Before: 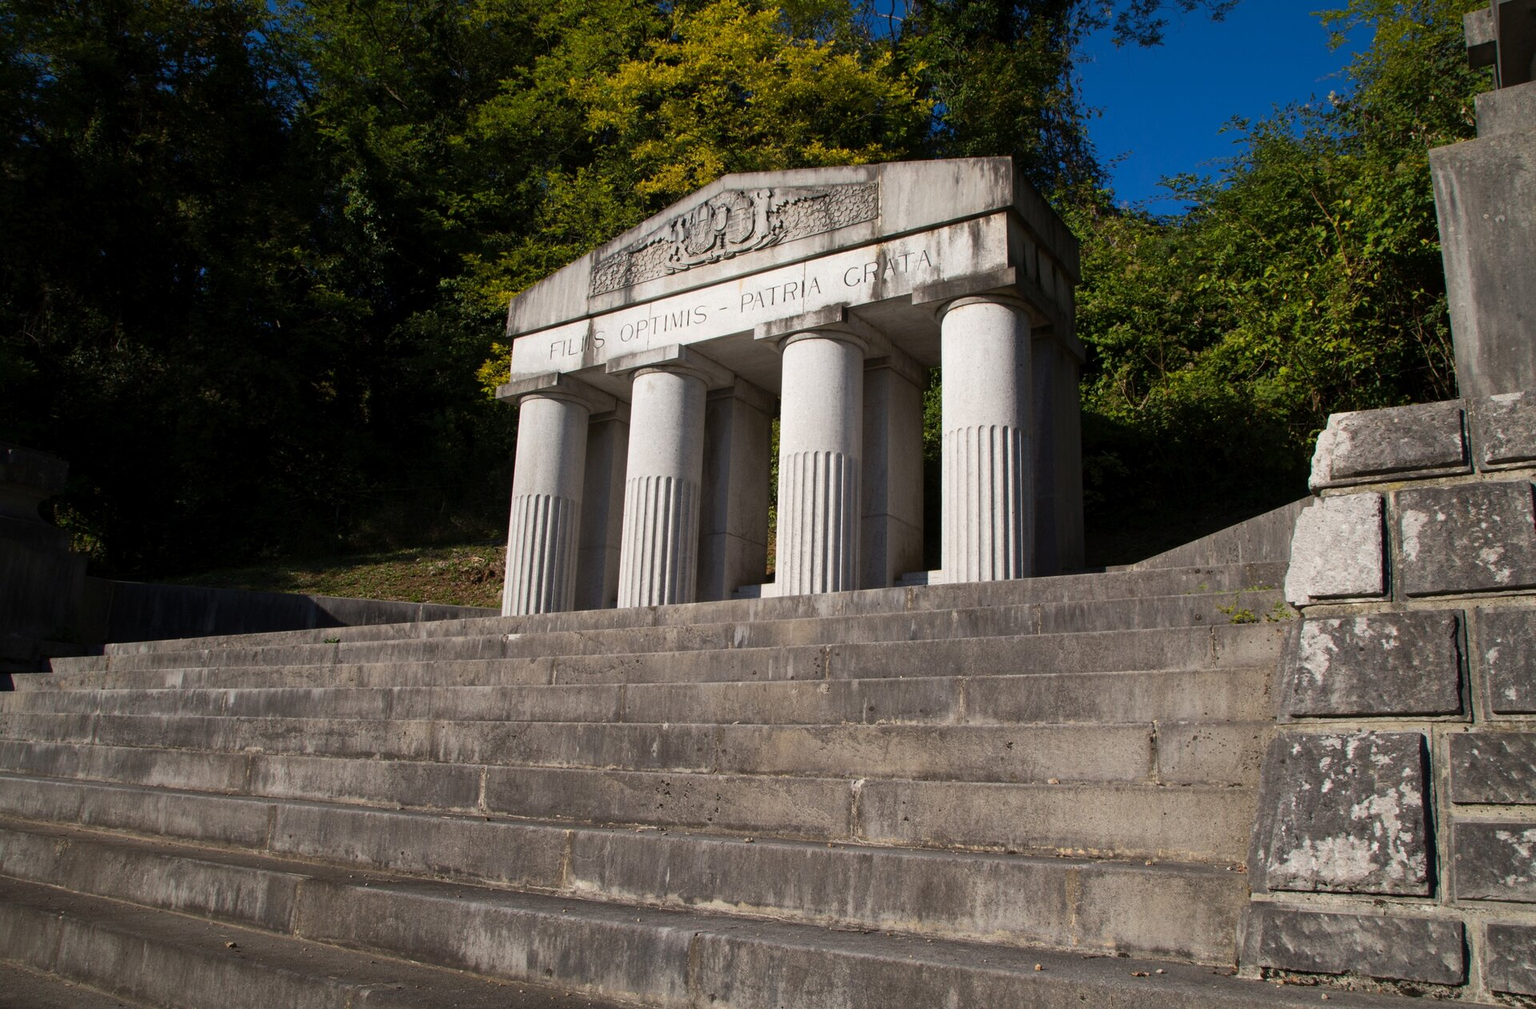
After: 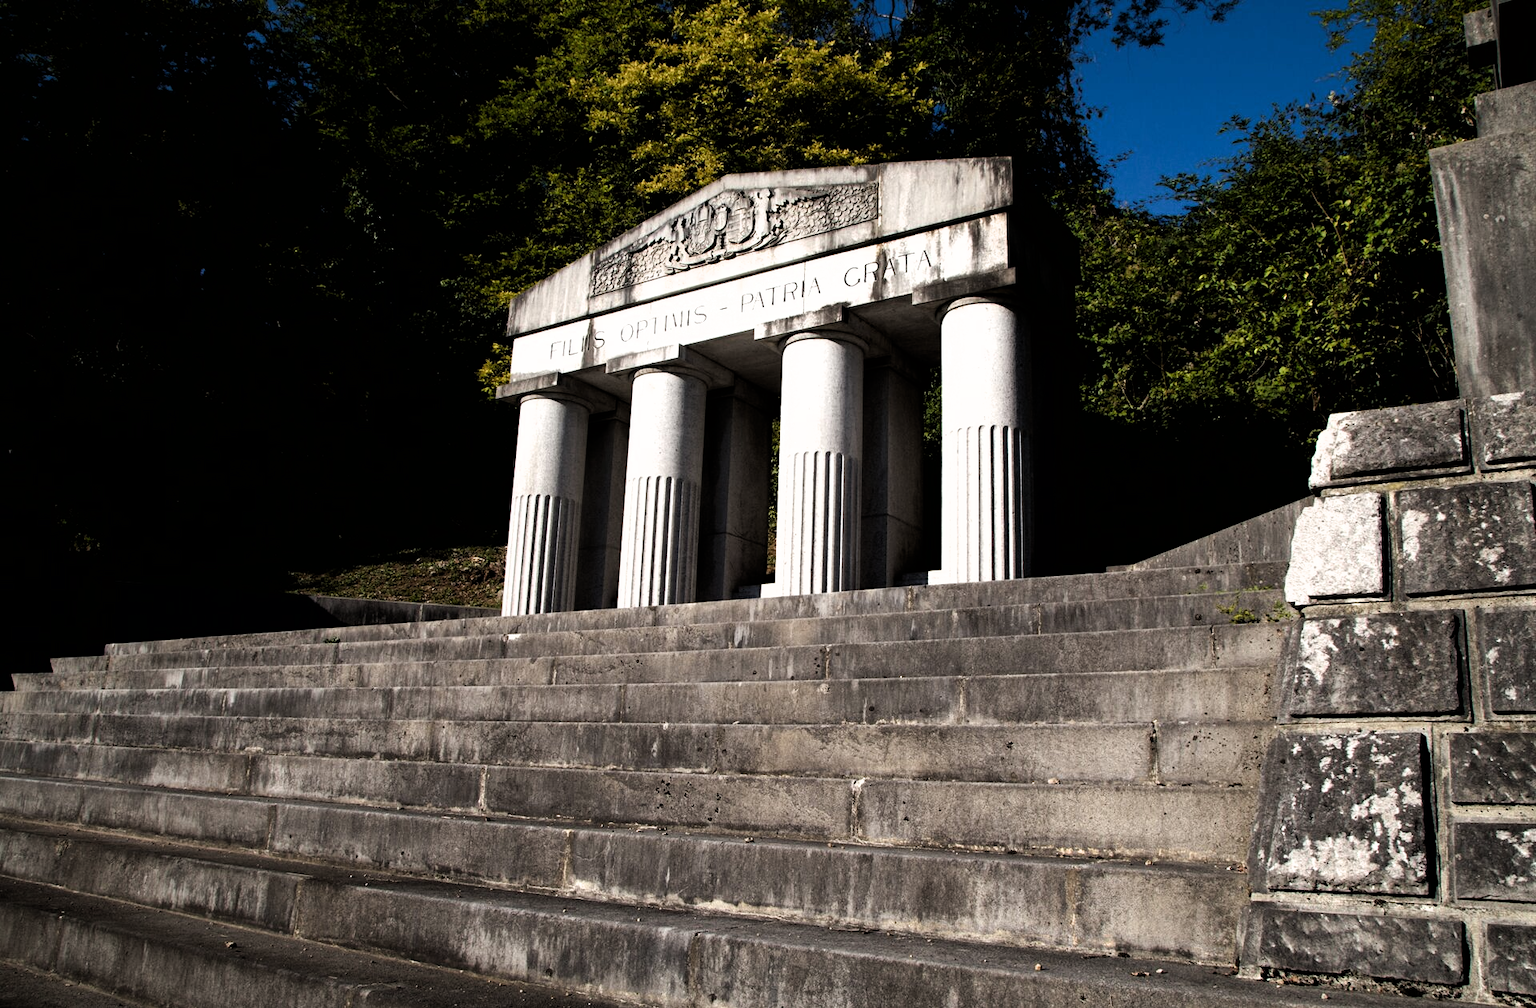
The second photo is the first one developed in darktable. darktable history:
filmic rgb: black relative exposure -8.26 EV, white relative exposure 2.2 EV, threshold 3.03 EV, hardness 7.16, latitude 85.5%, contrast 1.708, highlights saturation mix -4.43%, shadows ↔ highlights balance -2.13%, enable highlight reconstruction true
